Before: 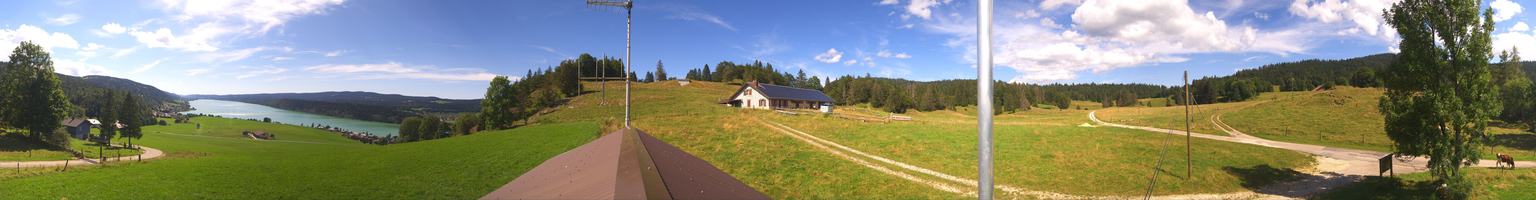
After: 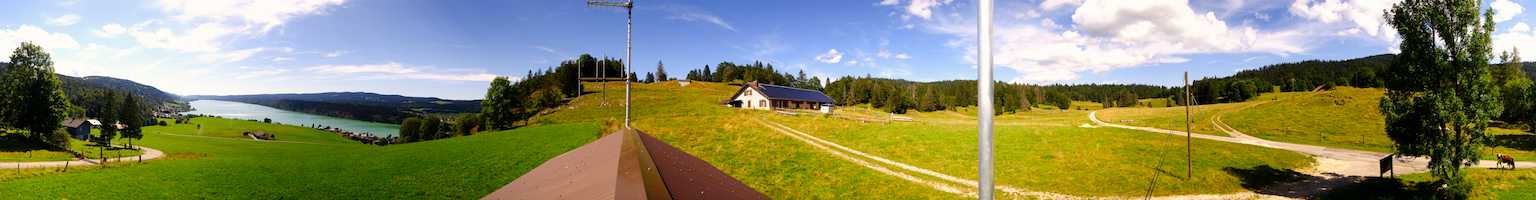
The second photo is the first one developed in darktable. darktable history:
exposure: black level correction 0.009, exposure -0.159 EV, compensate highlight preservation false
color correction: highlights b* 3
tone curve: curves: ch0 [(0, 0) (0.003, 0) (0.011, 0.001) (0.025, 0.001) (0.044, 0.003) (0.069, 0.009) (0.1, 0.018) (0.136, 0.032) (0.177, 0.074) (0.224, 0.13) (0.277, 0.218) (0.335, 0.321) (0.399, 0.425) (0.468, 0.523) (0.543, 0.617) (0.623, 0.708) (0.709, 0.789) (0.801, 0.873) (0.898, 0.967) (1, 1)], preserve colors none
